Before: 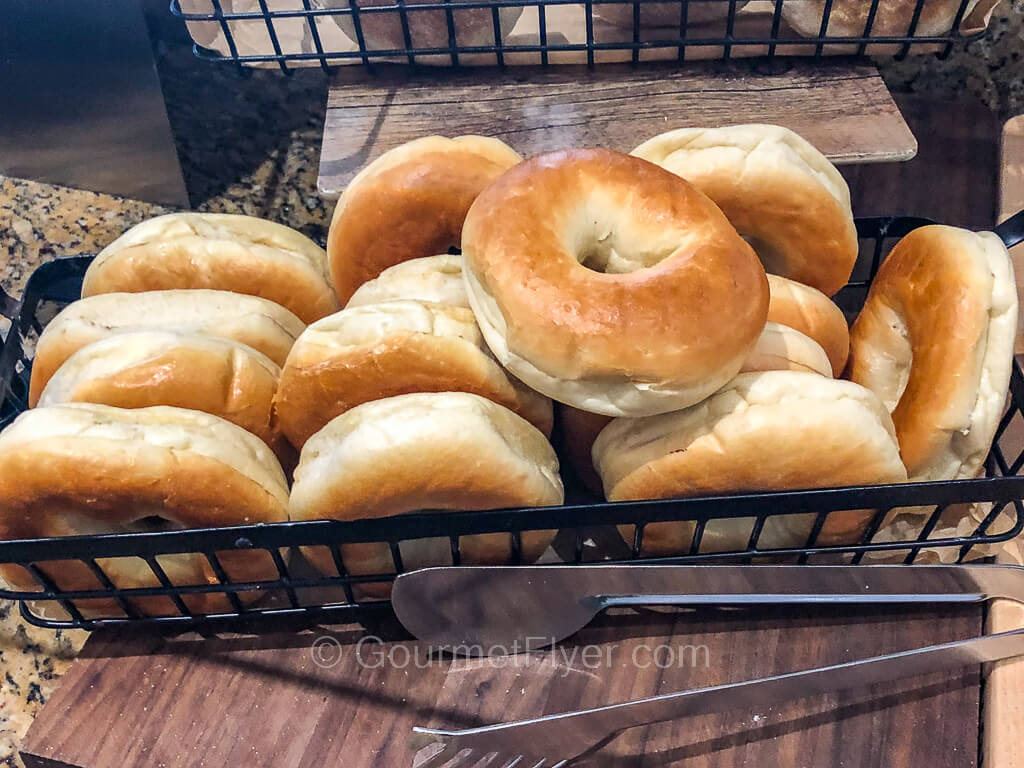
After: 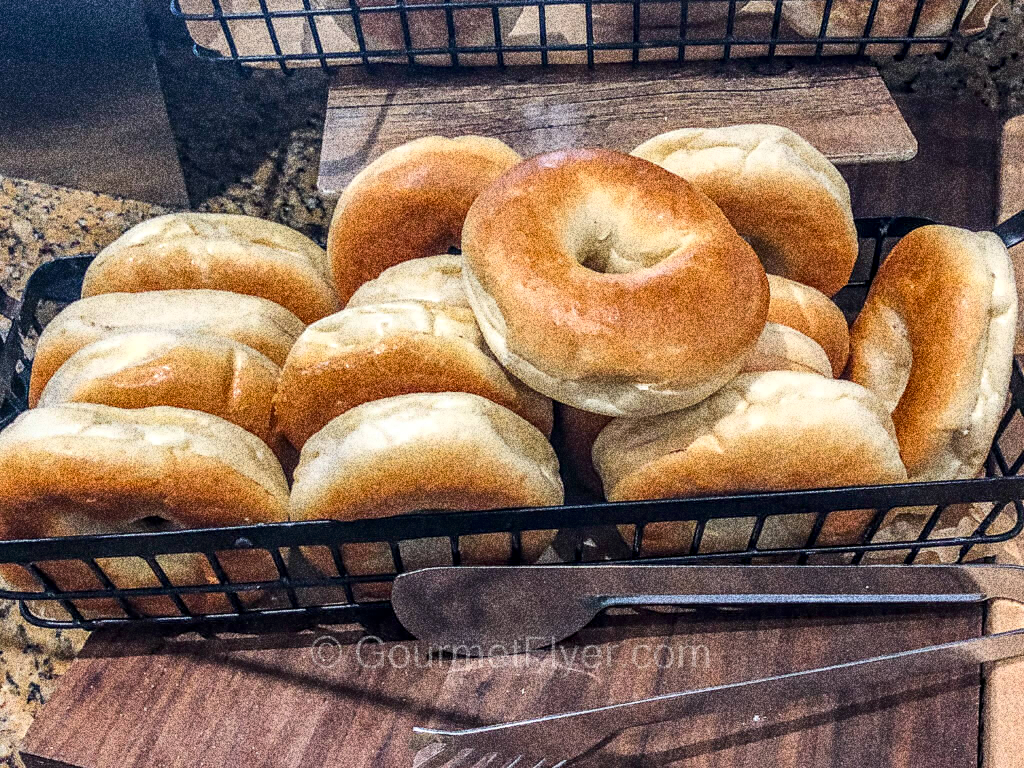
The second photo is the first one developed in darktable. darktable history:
grain: coarseness 30.02 ISO, strength 100%
local contrast: on, module defaults
